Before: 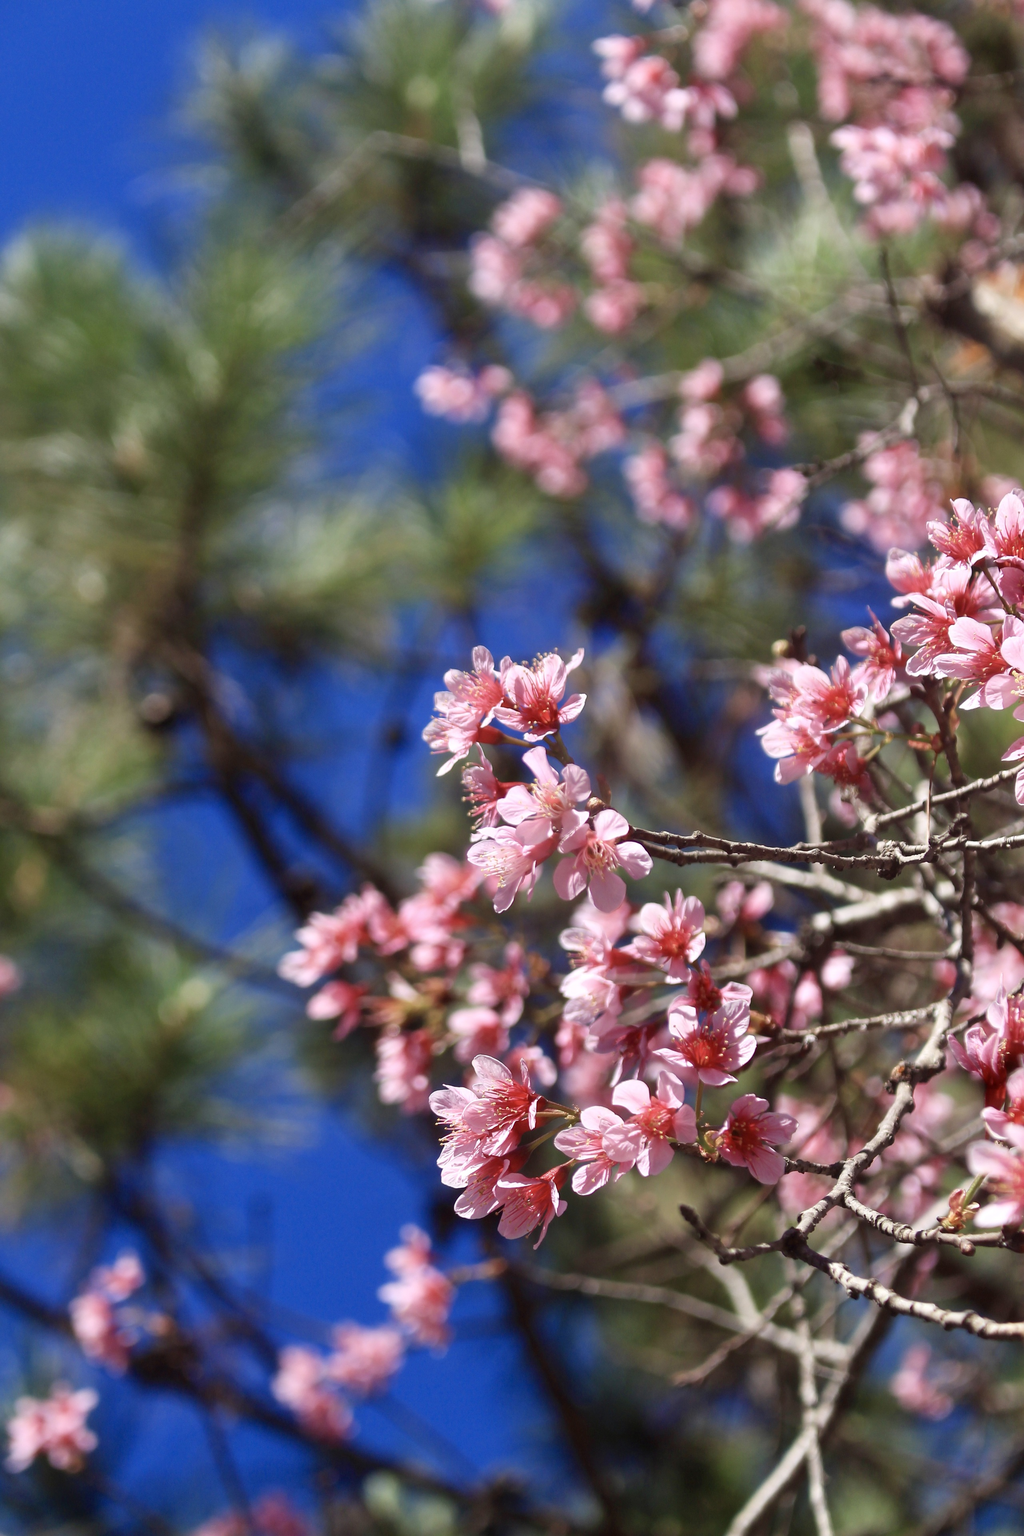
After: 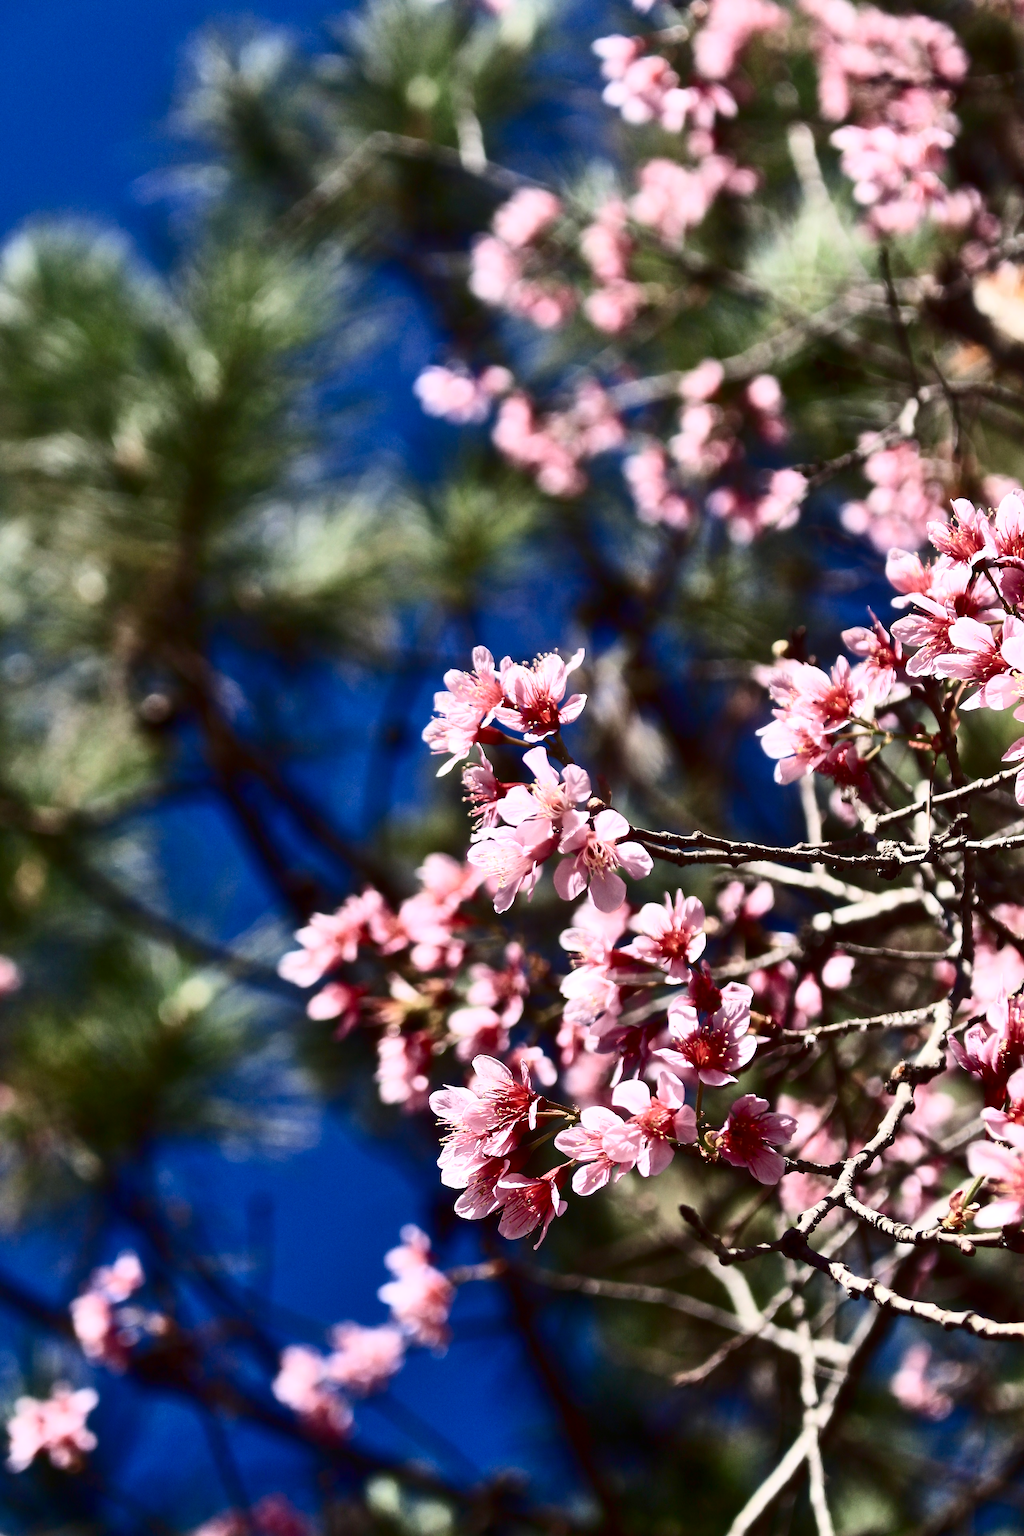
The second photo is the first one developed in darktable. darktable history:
shadows and highlights: shadows 37.27, highlights -28.18, soften with gaussian
contrast brightness saturation: contrast 0.5, saturation -0.1
sharpen: radius 1, threshold 1
